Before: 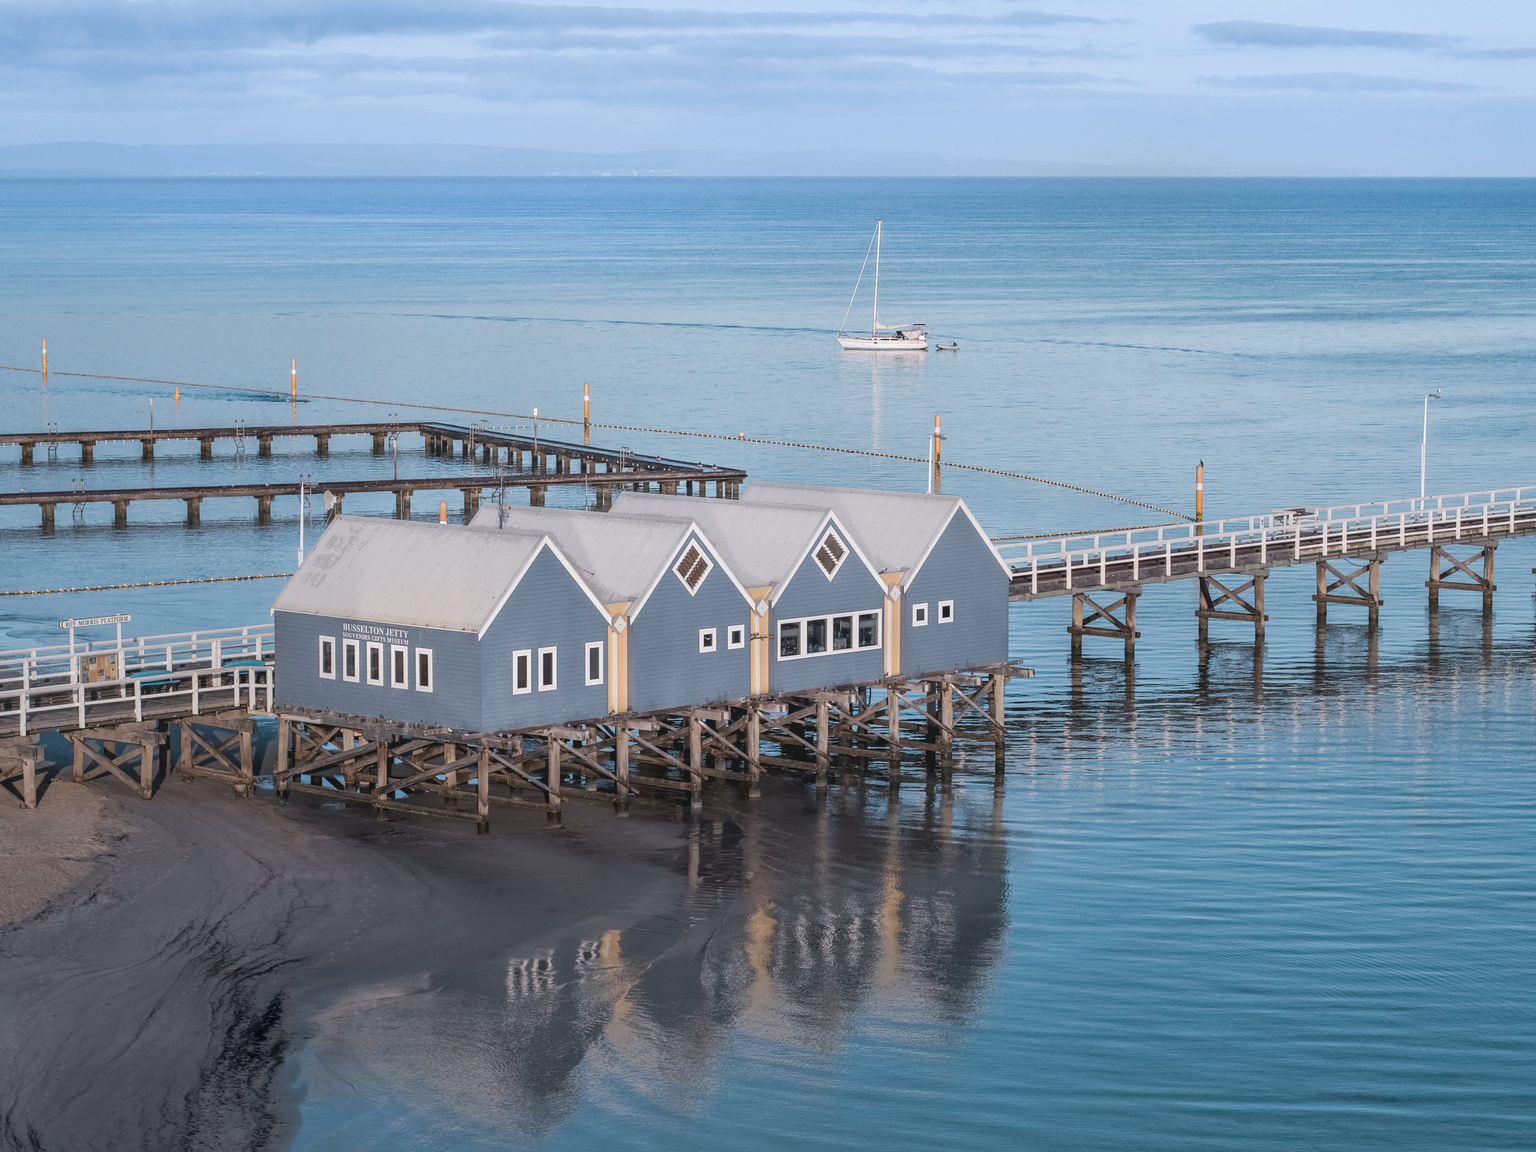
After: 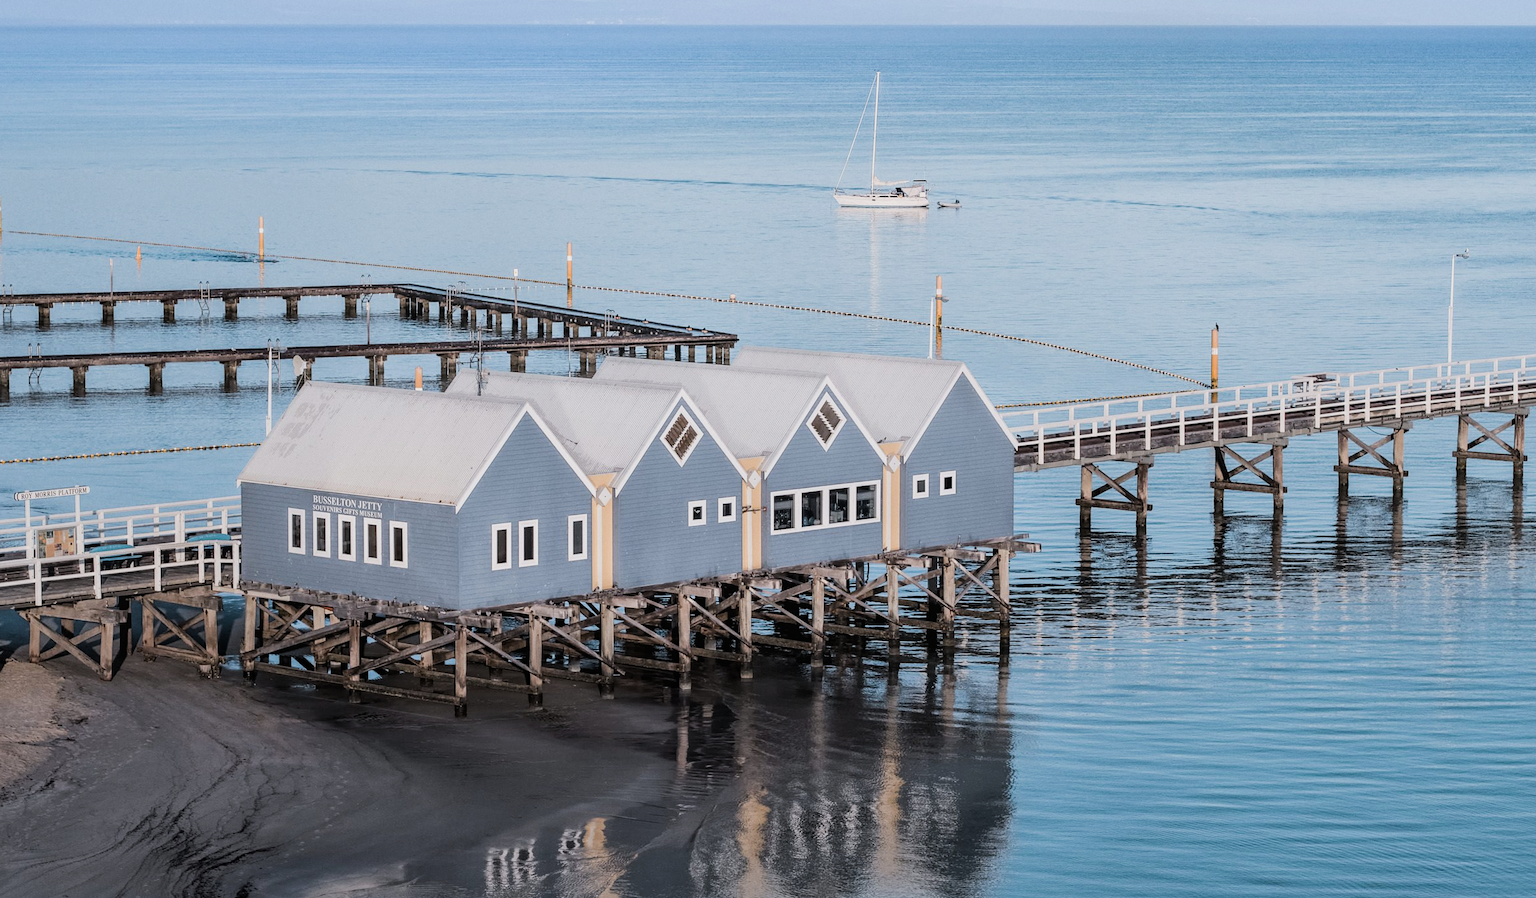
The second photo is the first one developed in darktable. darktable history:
filmic rgb: black relative exposure -7.65 EV, white relative exposure 4.56 EV, hardness 3.61
crop and rotate: left 2.991%, top 13.302%, right 1.981%, bottom 12.636%
grain: coarseness 14.57 ISO, strength 8.8%
tone equalizer: -8 EV -0.75 EV, -7 EV -0.7 EV, -6 EV -0.6 EV, -5 EV -0.4 EV, -3 EV 0.4 EV, -2 EV 0.6 EV, -1 EV 0.7 EV, +0 EV 0.75 EV, edges refinement/feathering 500, mask exposure compensation -1.57 EV, preserve details no
